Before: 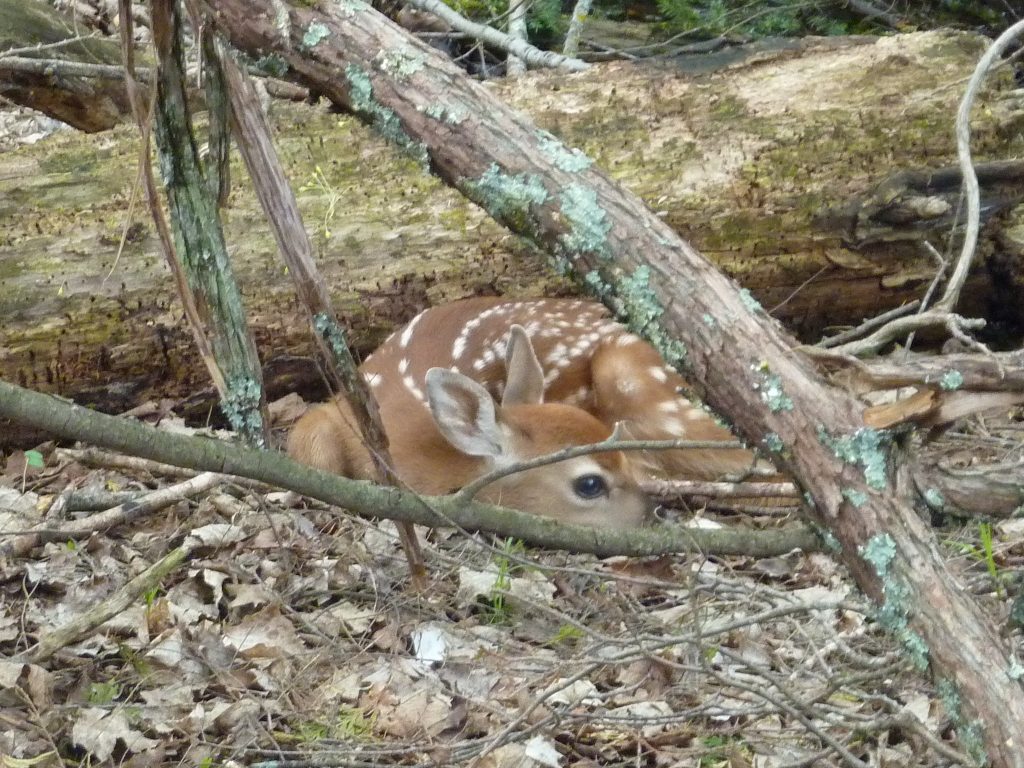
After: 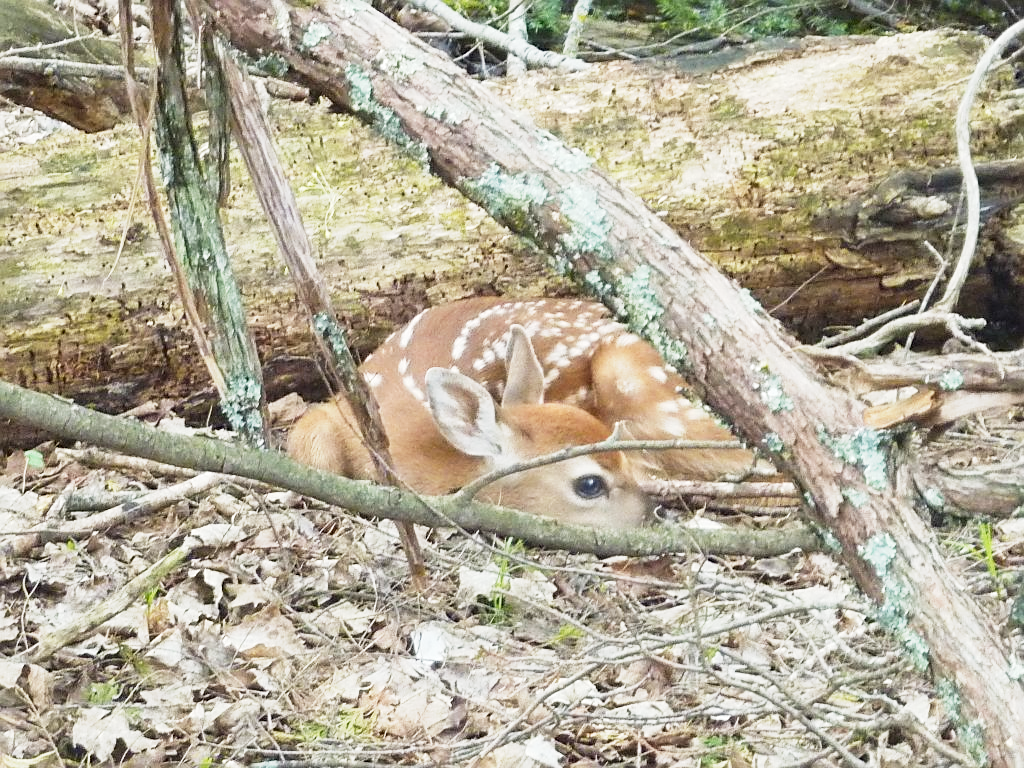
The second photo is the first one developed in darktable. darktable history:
exposure: black level correction -0.002, exposure 0.53 EV, compensate highlight preservation false
base curve: curves: ch0 [(0, 0) (0.088, 0.125) (0.176, 0.251) (0.354, 0.501) (0.613, 0.749) (1, 0.877)], preserve colors none
sharpen: on, module defaults
